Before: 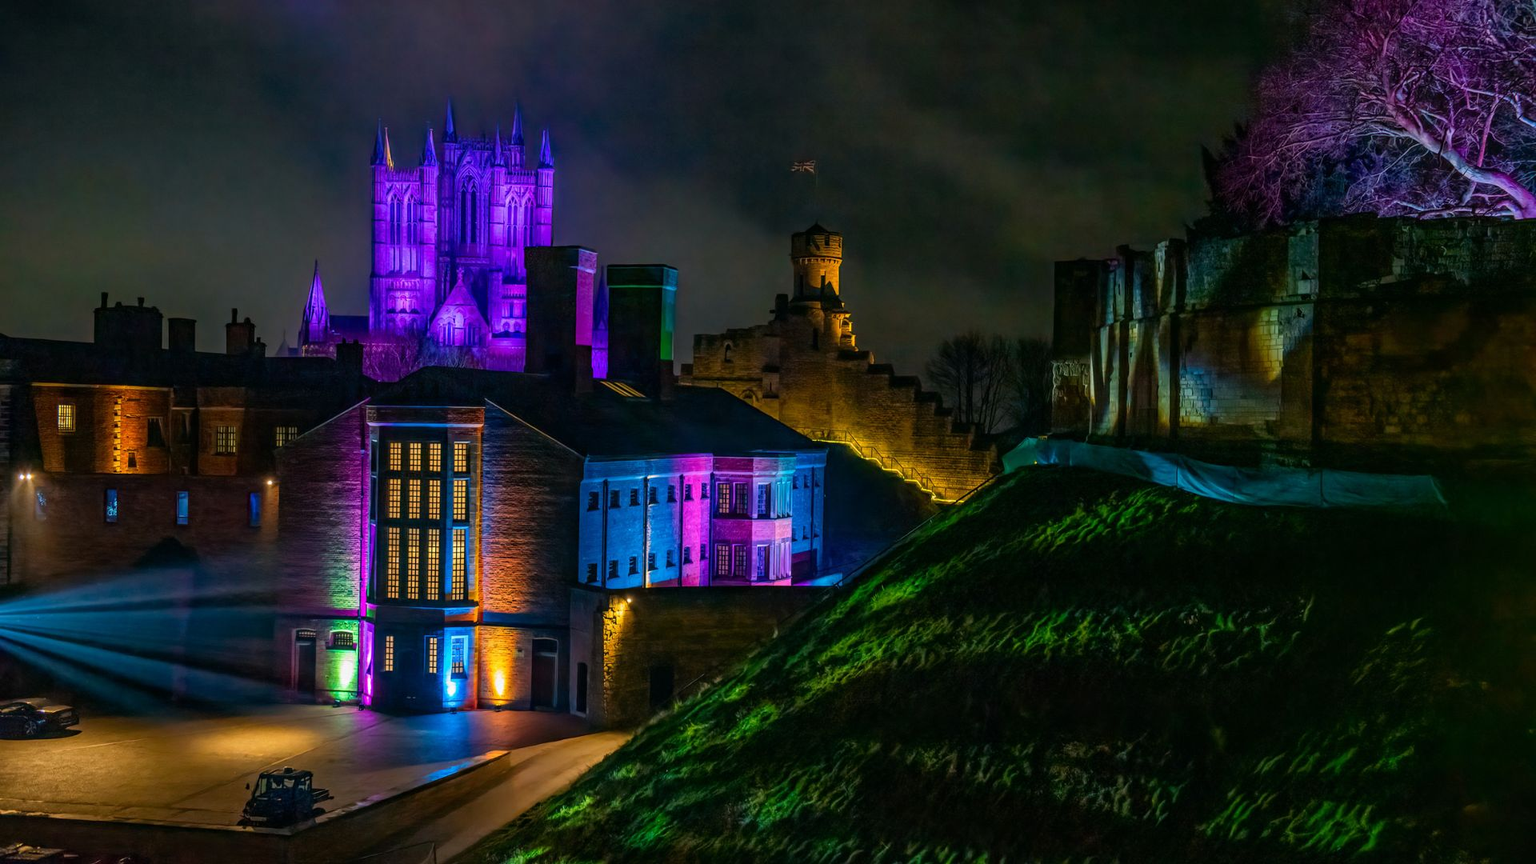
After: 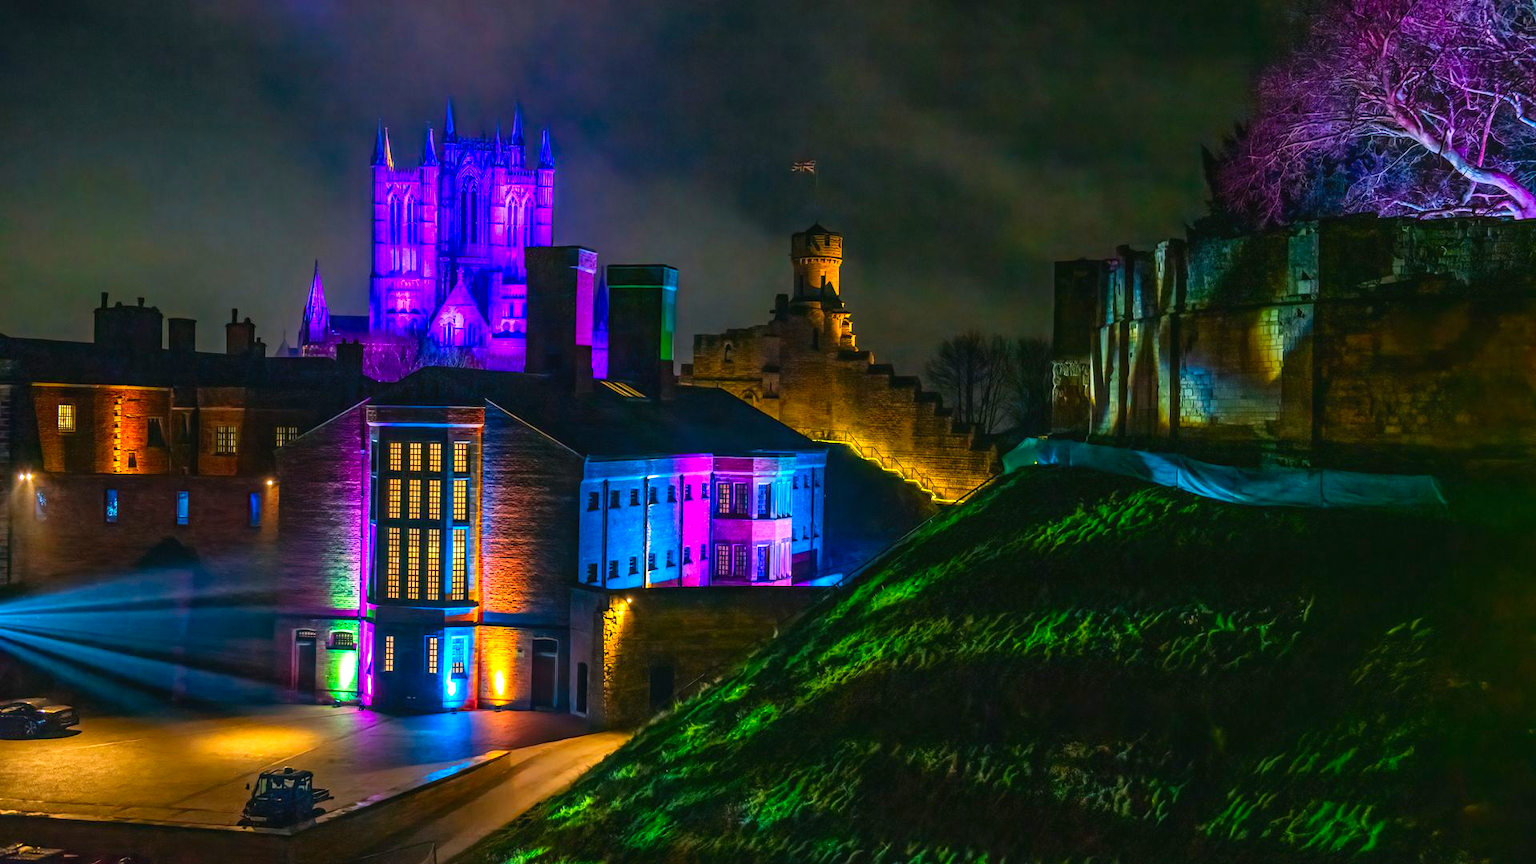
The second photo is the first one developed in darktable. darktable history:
exposure: black level correction -0.002, exposure 0.709 EV, compensate highlight preservation false
contrast brightness saturation: contrast 0.092, saturation 0.272
